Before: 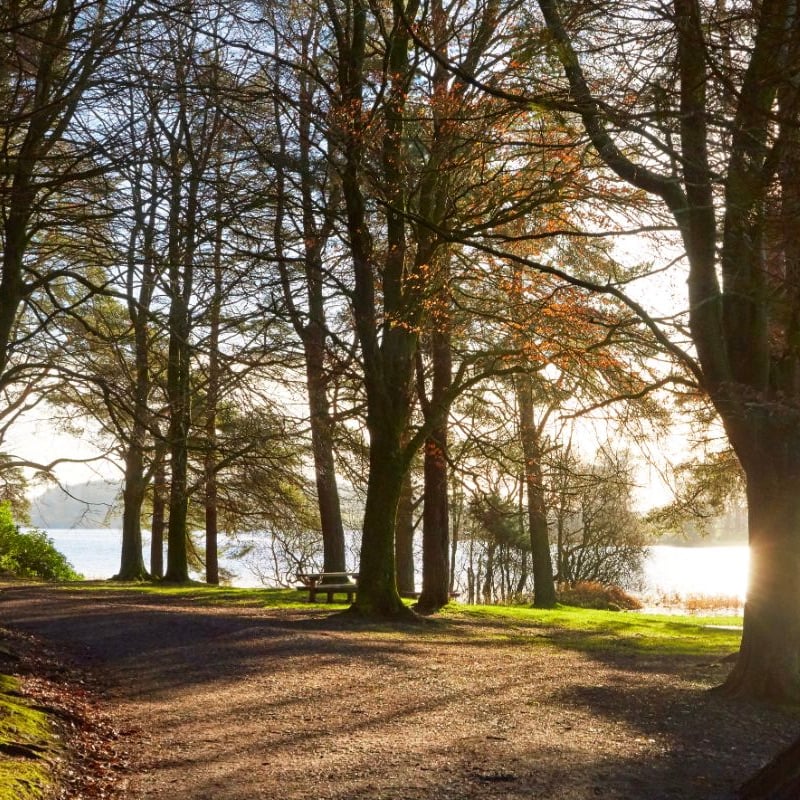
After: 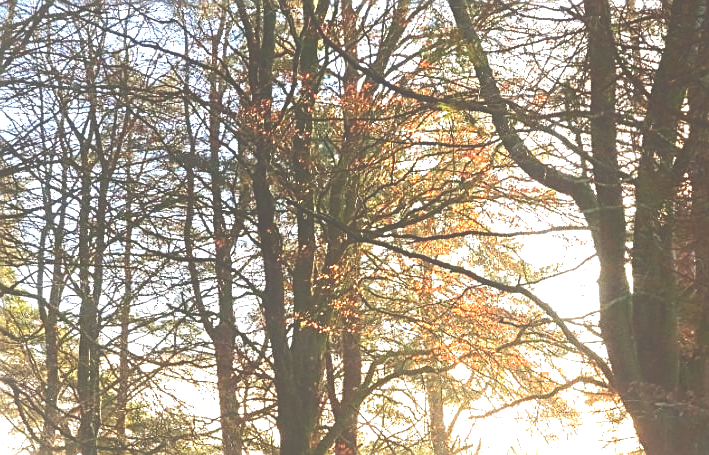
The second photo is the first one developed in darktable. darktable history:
crop and rotate: left 11.317%, bottom 43.054%
sharpen: on, module defaults
exposure: black level correction -0.023, exposure 1.395 EV, compensate exposure bias true, compensate highlight preservation false
tone curve: curves: ch0 [(0, 0) (0.003, 0.284) (0.011, 0.284) (0.025, 0.288) (0.044, 0.29) (0.069, 0.292) (0.1, 0.296) (0.136, 0.298) (0.177, 0.305) (0.224, 0.312) (0.277, 0.327) (0.335, 0.362) (0.399, 0.407) (0.468, 0.464) (0.543, 0.537) (0.623, 0.62) (0.709, 0.71) (0.801, 0.79) (0.898, 0.862) (1, 1)], color space Lab, independent channels, preserve colors none
shadows and highlights: shadows -71.02, highlights 34.63, soften with gaussian
